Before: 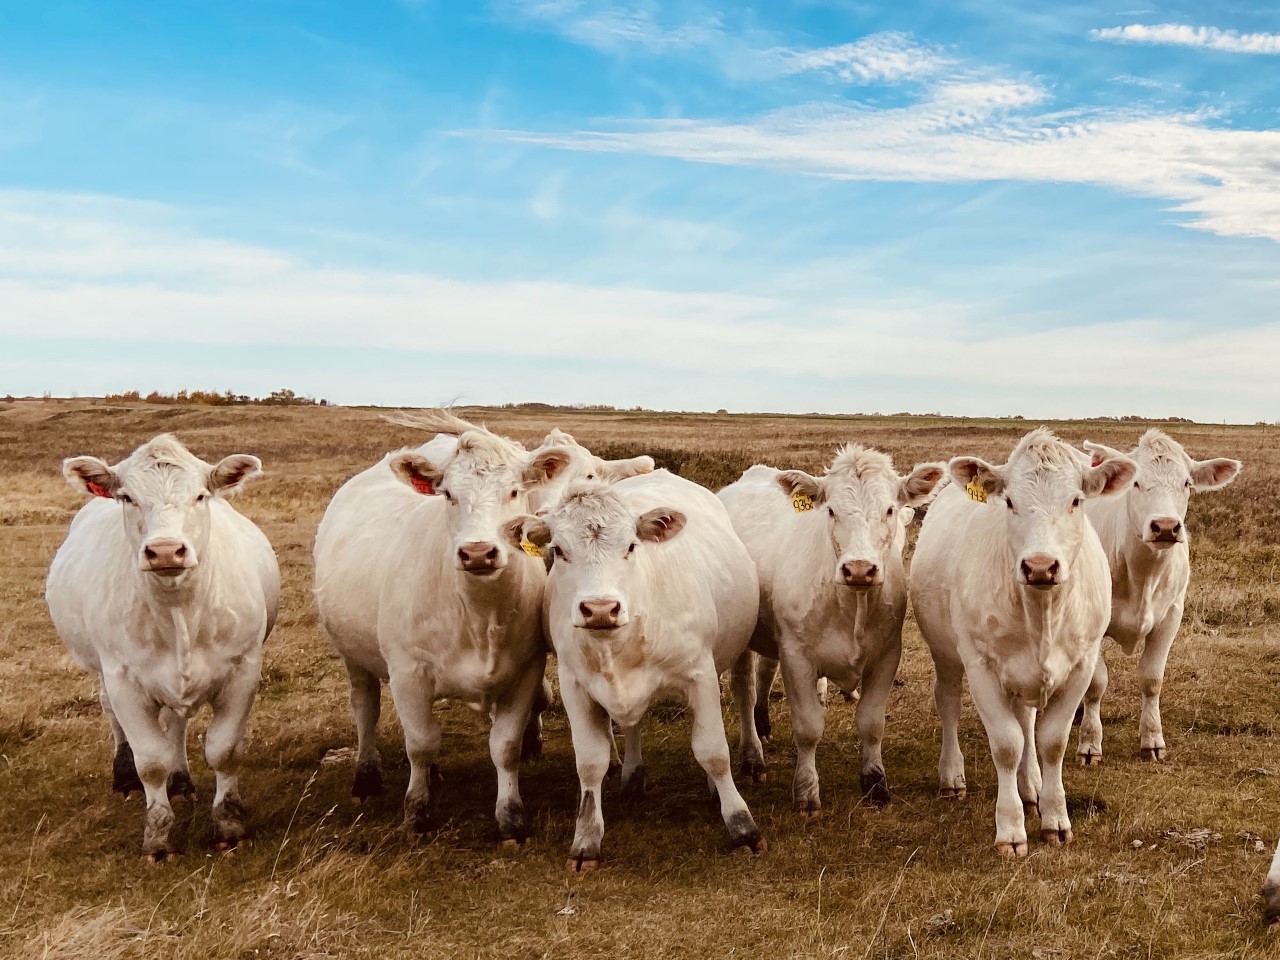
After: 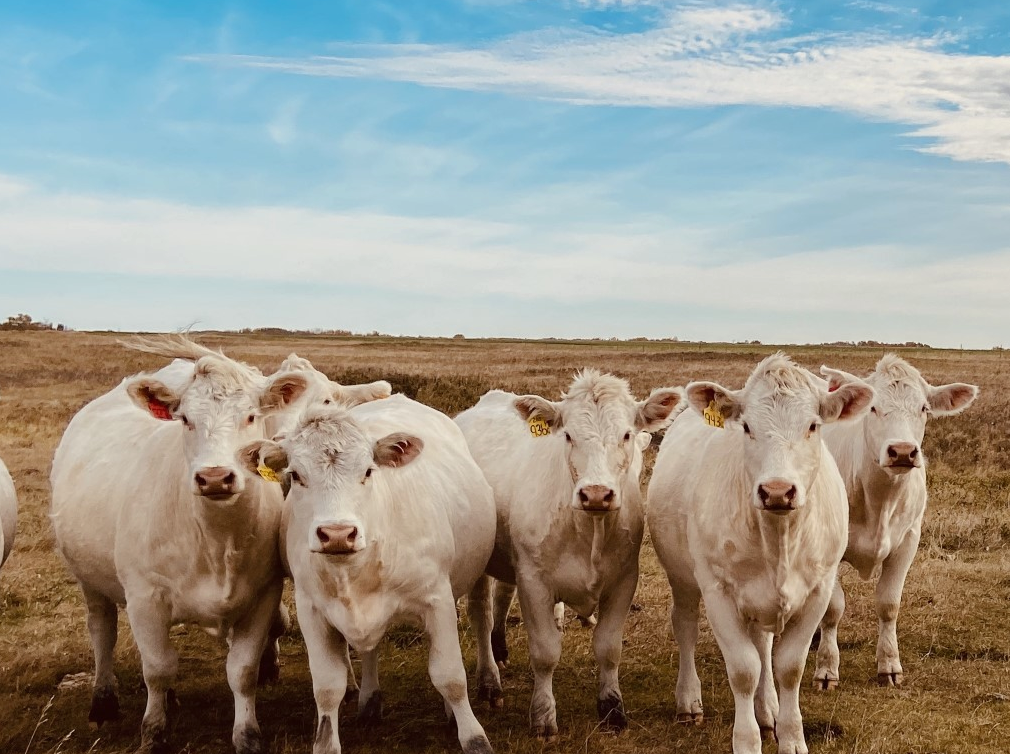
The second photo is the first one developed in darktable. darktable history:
crop and rotate: left 20.604%, top 7.871%, right 0.46%, bottom 13.515%
shadows and highlights: shadows 25.86, white point adjustment -3.08, highlights -30.08, highlights color adjustment 0.365%
